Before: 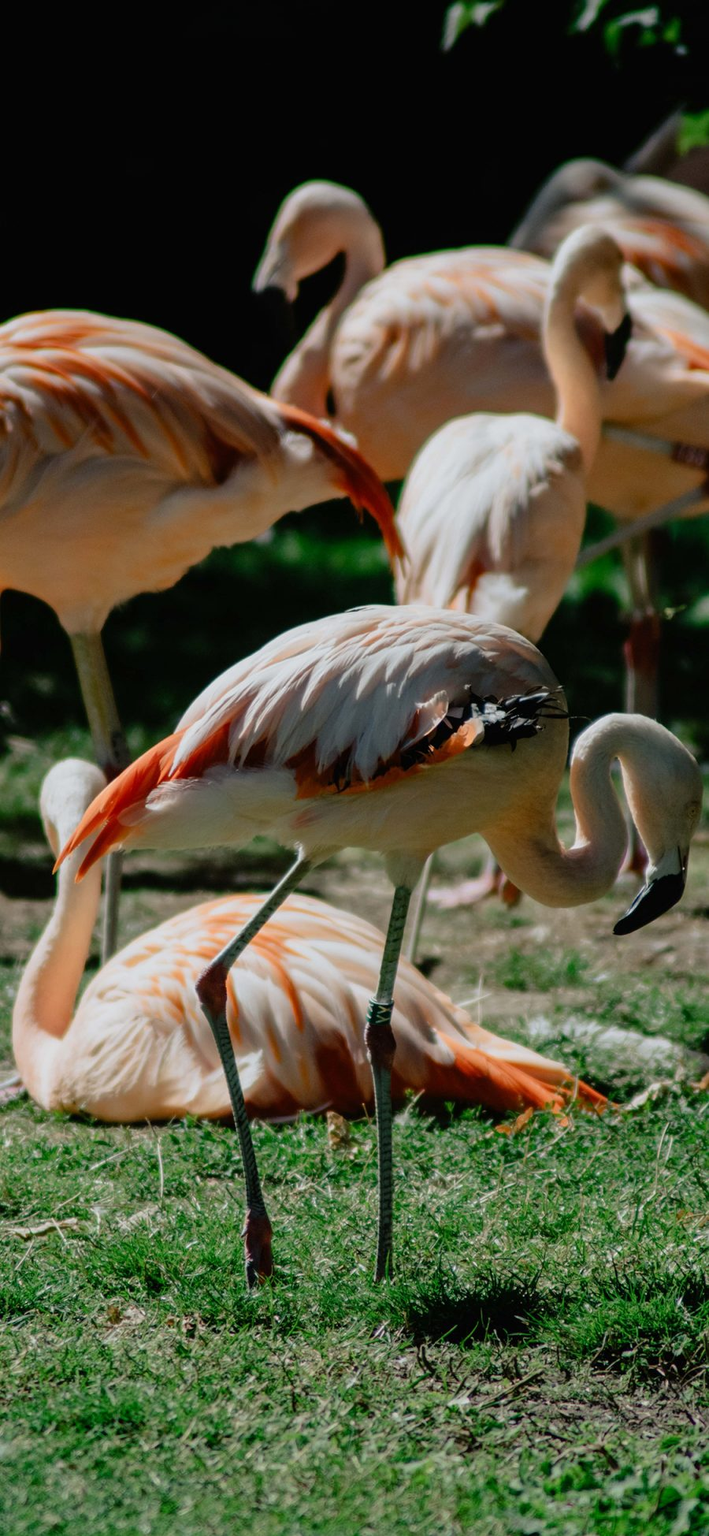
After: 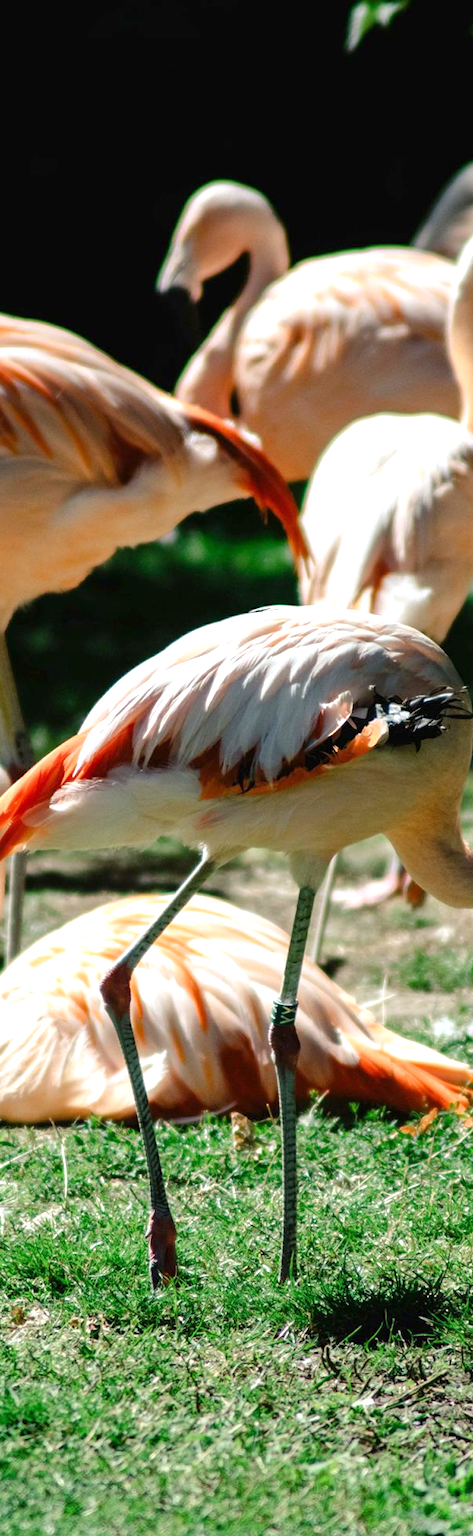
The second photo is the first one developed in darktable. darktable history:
crop and rotate: left 13.599%, right 19.535%
tone equalizer: edges refinement/feathering 500, mask exposure compensation -1.57 EV, preserve details no
exposure: exposure 1.001 EV, compensate exposure bias true, compensate highlight preservation false
